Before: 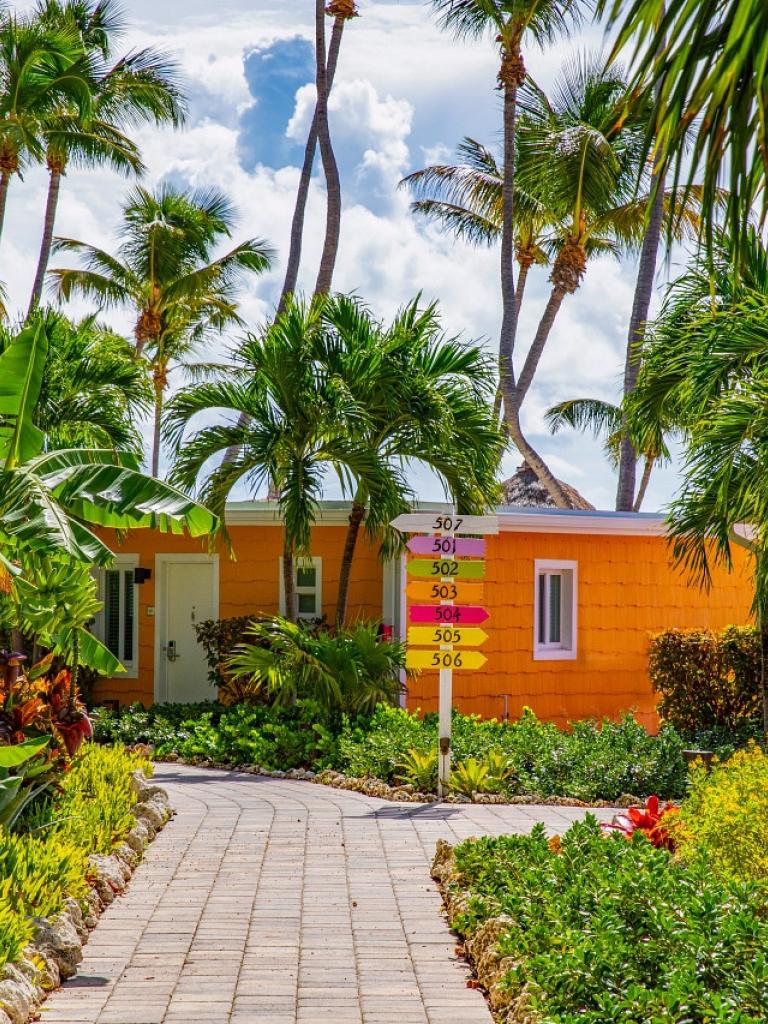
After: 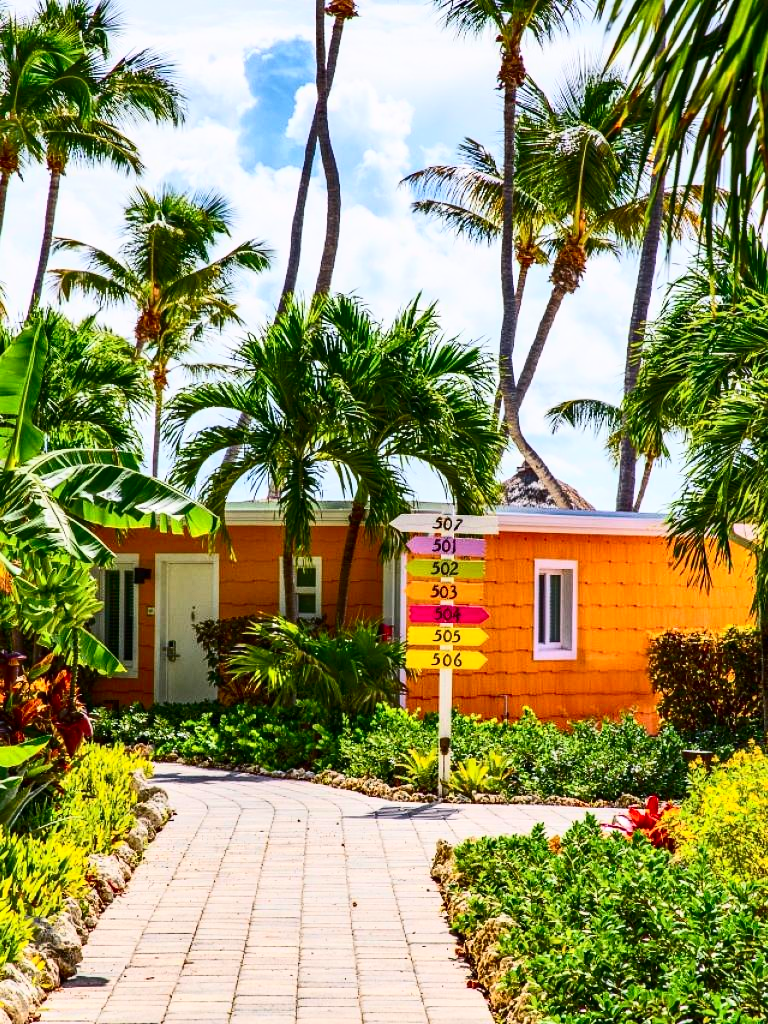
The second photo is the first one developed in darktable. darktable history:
contrast brightness saturation: contrast 0.41, brightness 0.11, saturation 0.21
